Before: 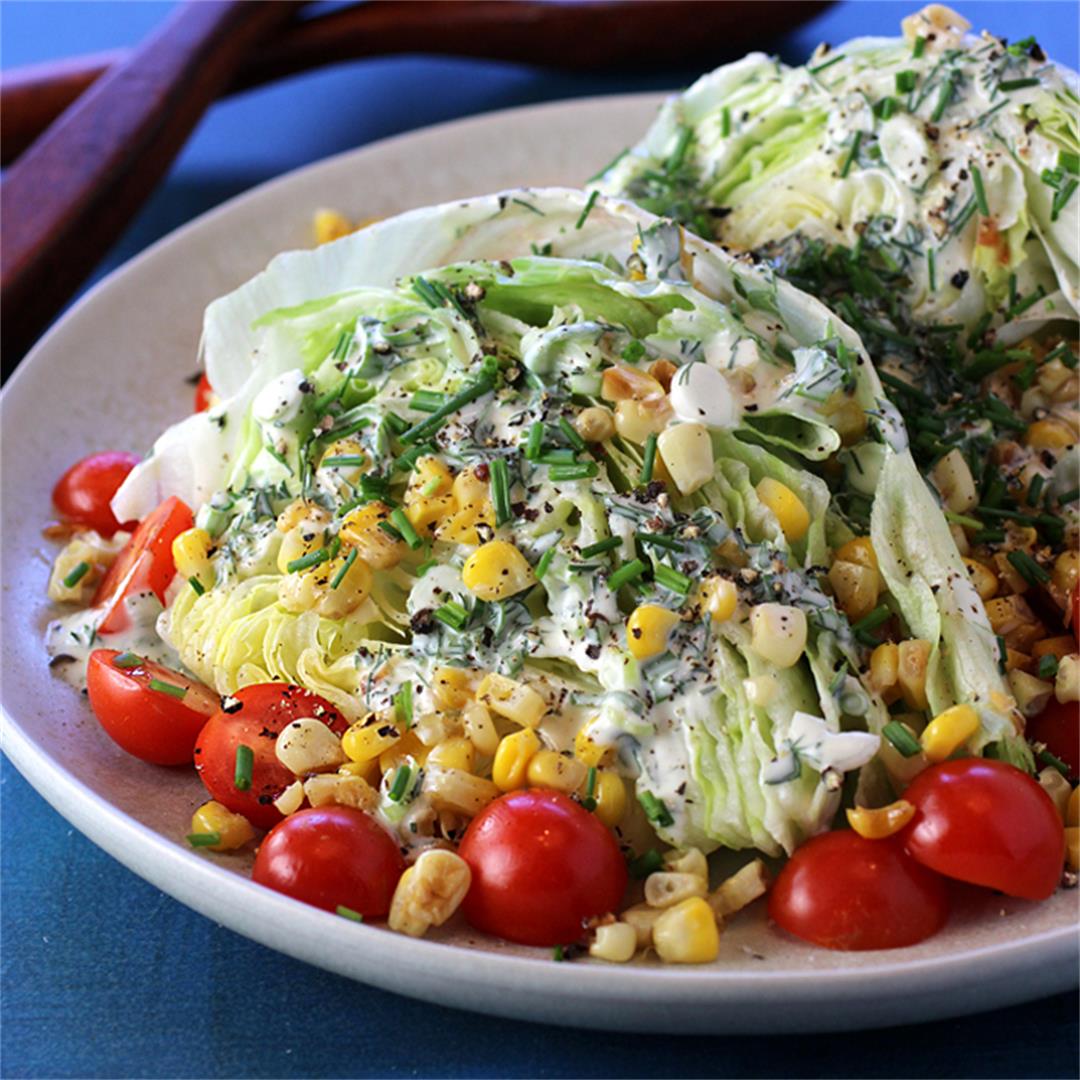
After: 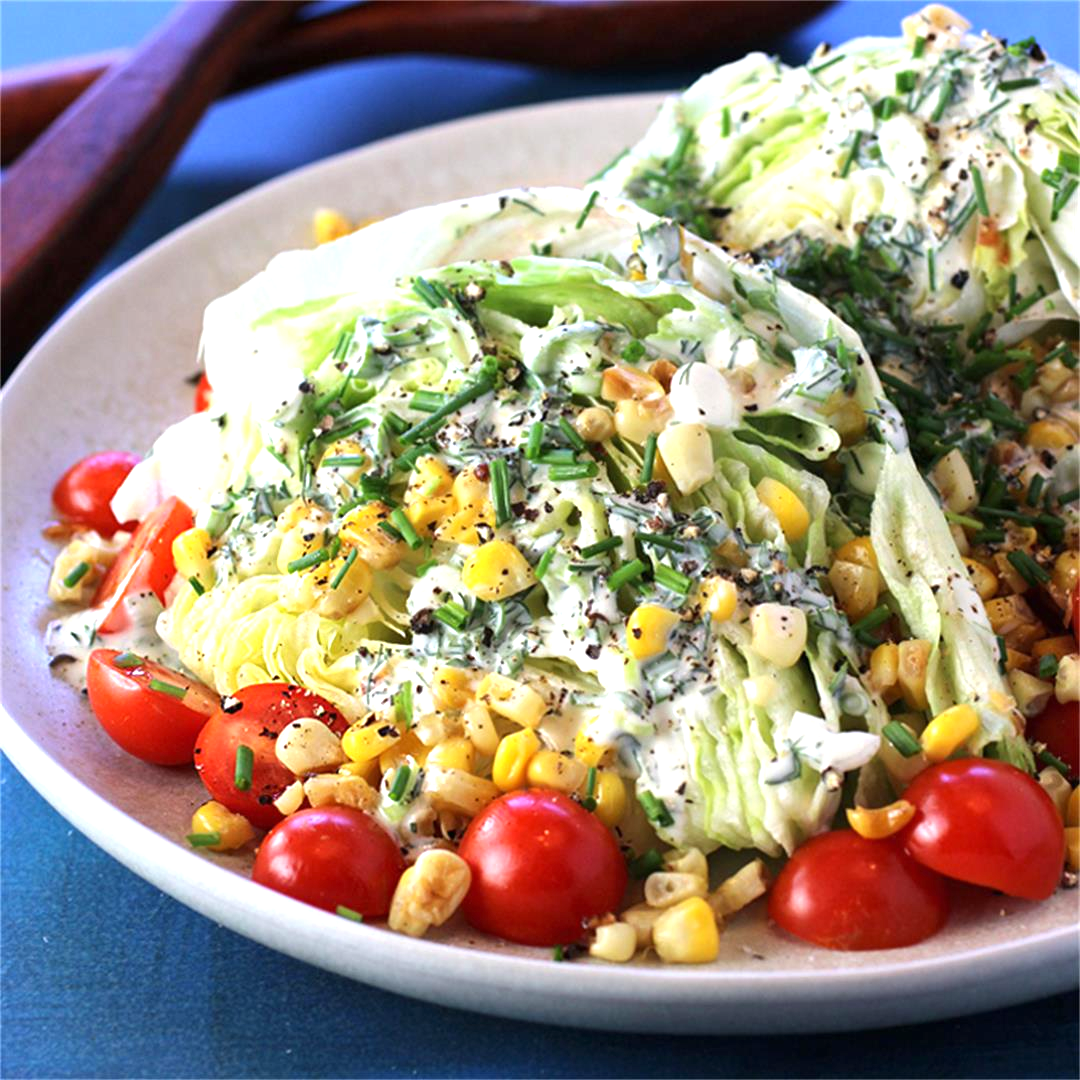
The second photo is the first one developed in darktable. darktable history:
exposure: black level correction 0, exposure 0.7 EV, compensate exposure bias true, compensate highlight preservation false
